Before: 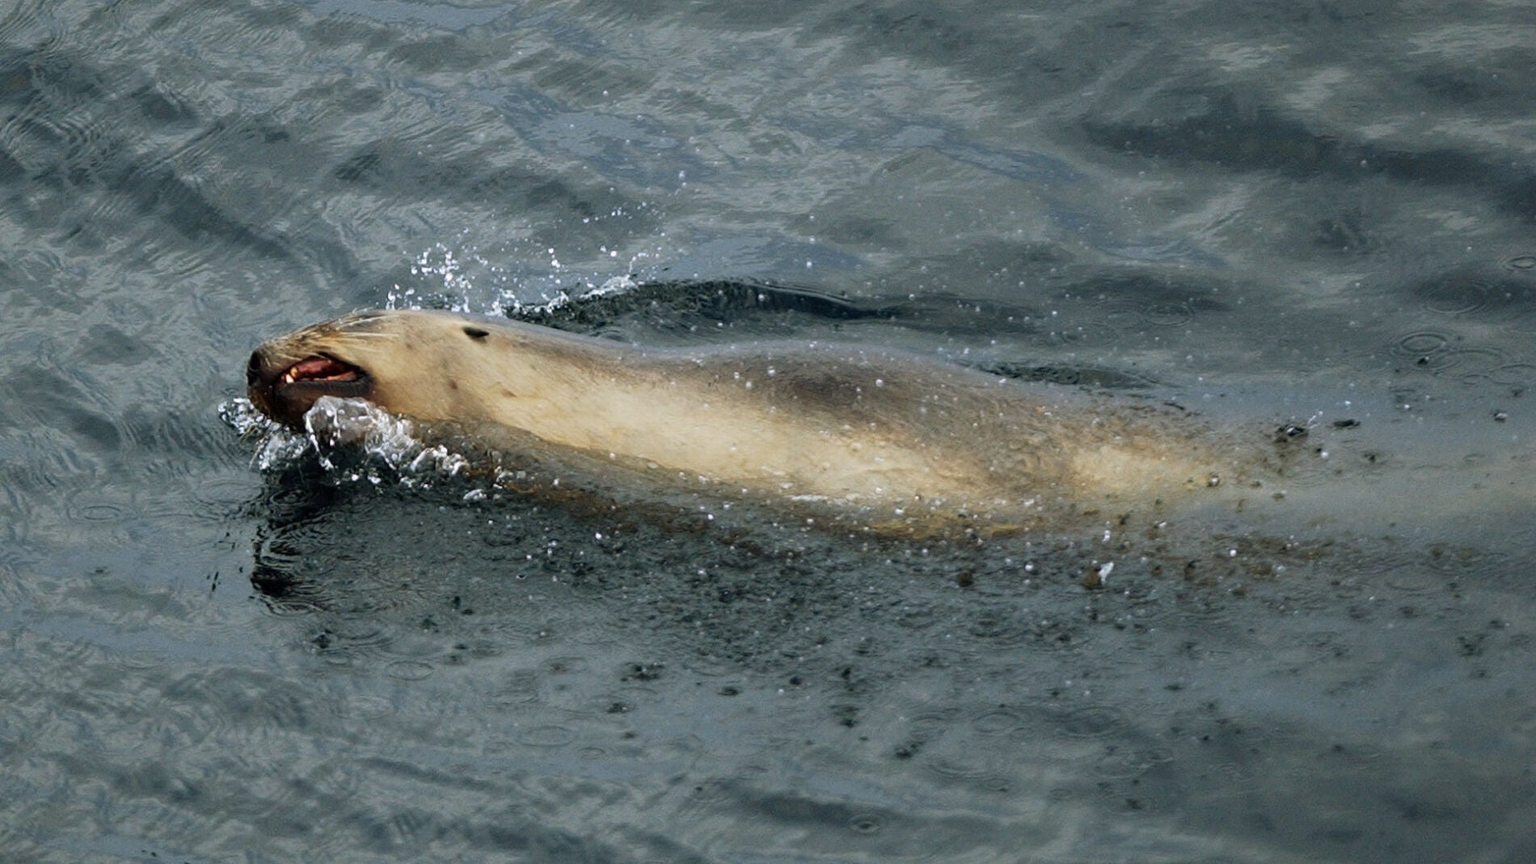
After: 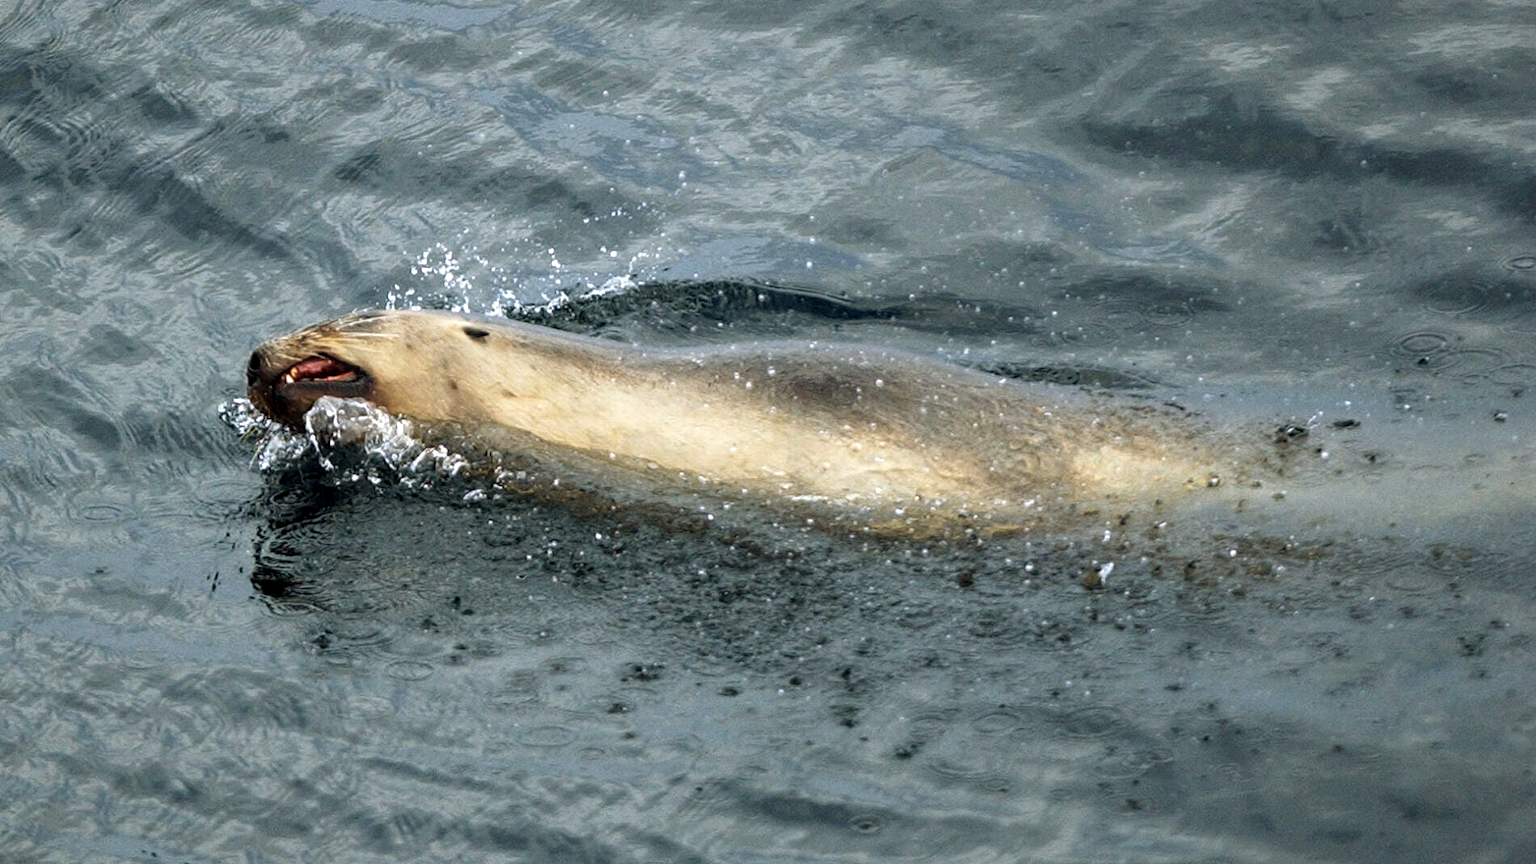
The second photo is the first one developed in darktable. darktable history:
local contrast: on, module defaults
exposure: black level correction 0, exposure 0.499 EV, compensate highlight preservation false
